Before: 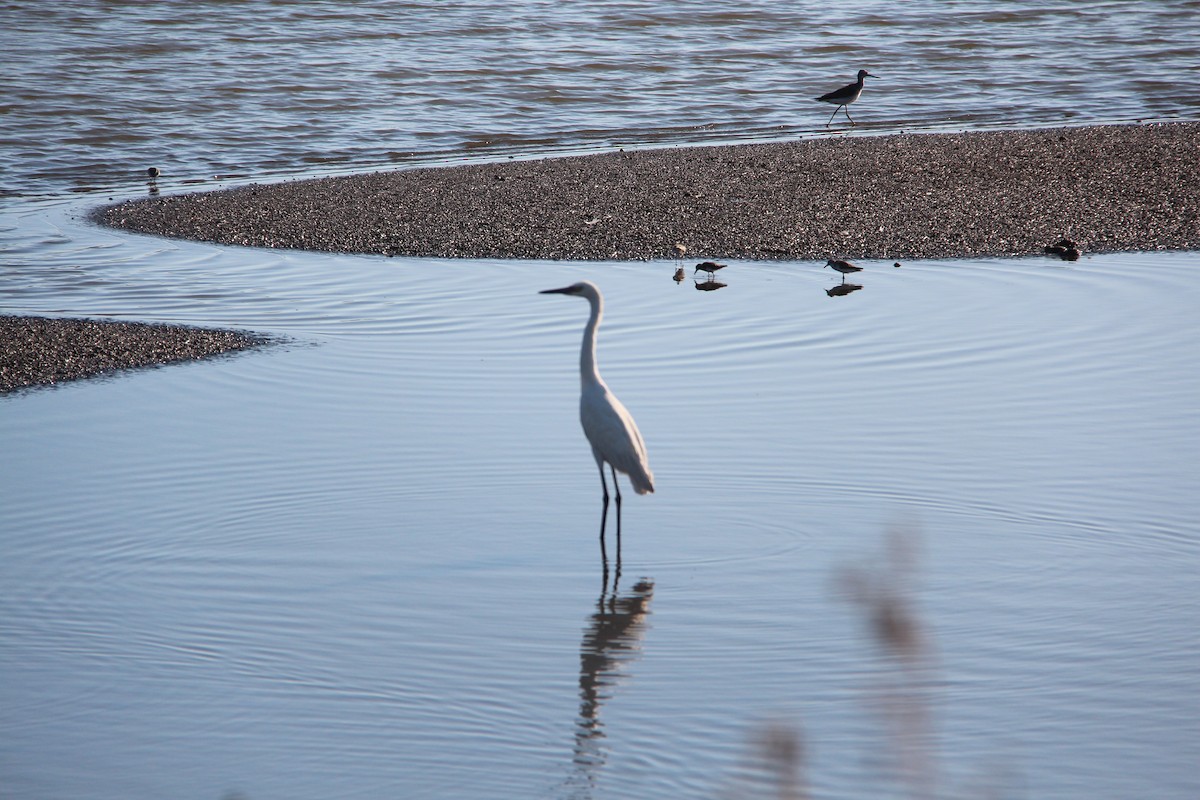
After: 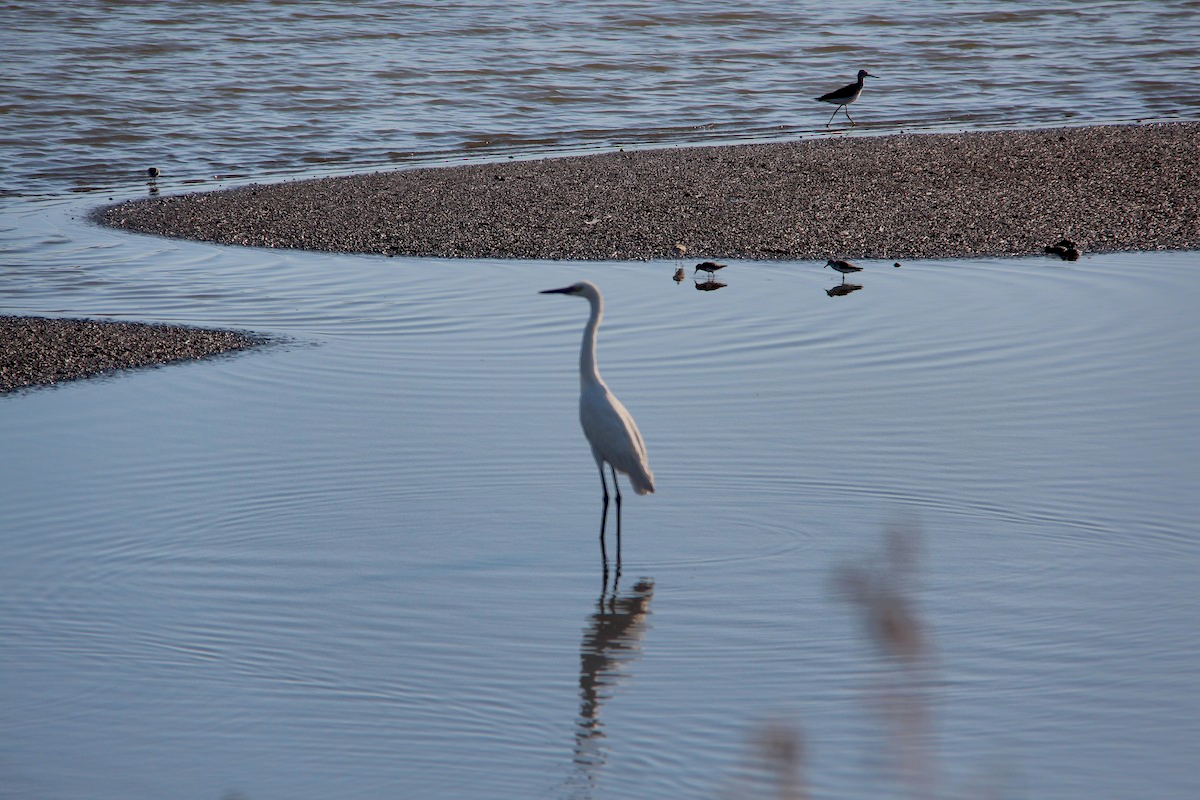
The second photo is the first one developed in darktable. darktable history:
shadows and highlights: shadows 39.17, highlights -76.19, highlights color adjustment 53.51%
exposure: black level correction 0.009, exposure -0.163 EV, compensate highlight preservation false
